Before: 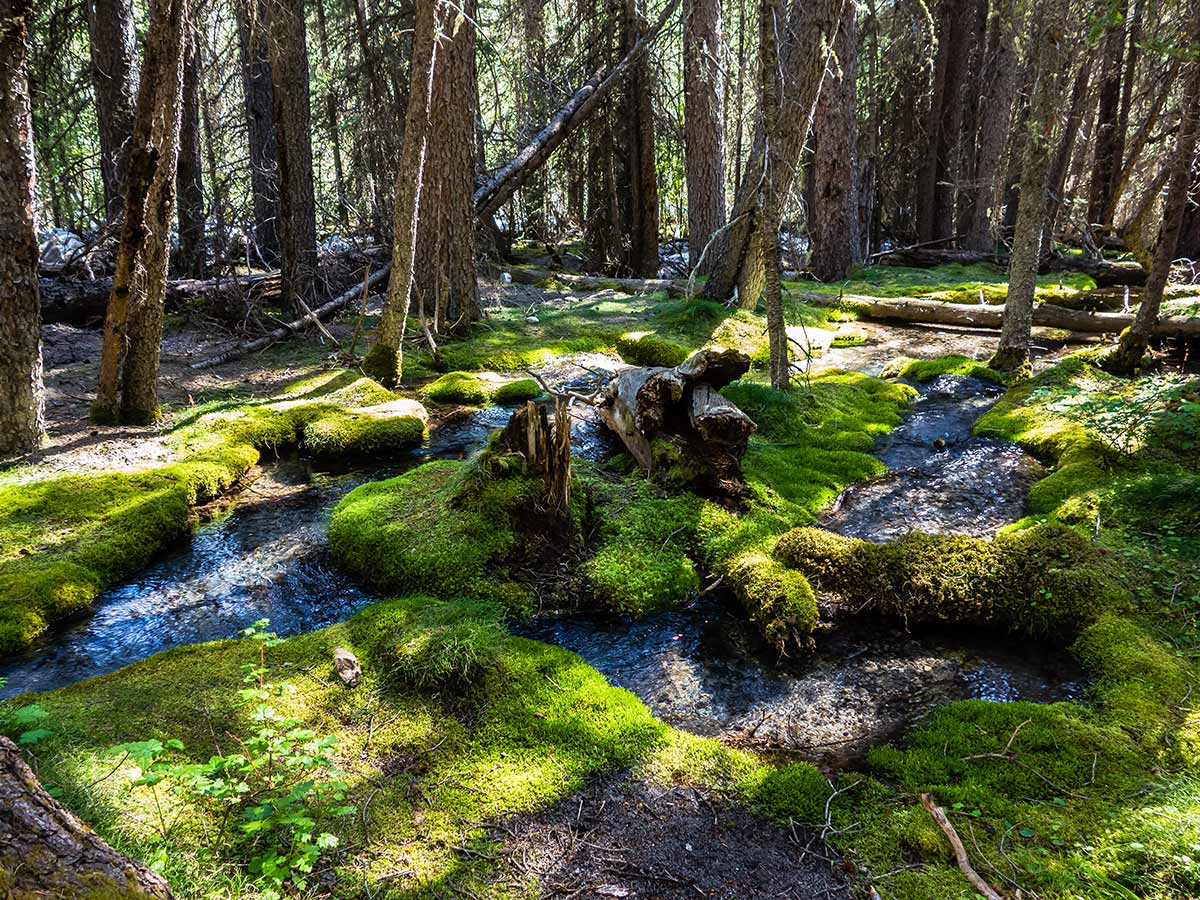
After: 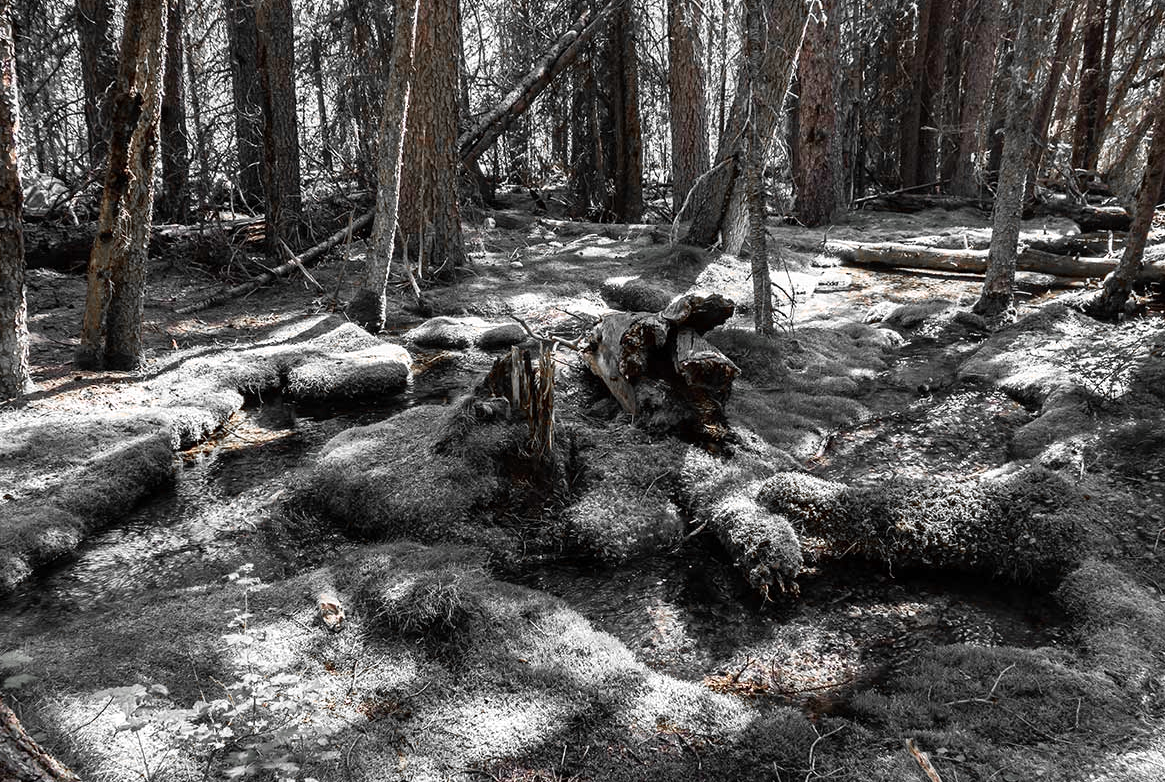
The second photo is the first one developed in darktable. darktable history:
color zones: curves: ch0 [(0, 0.65) (0.096, 0.644) (0.221, 0.539) (0.429, 0.5) (0.571, 0.5) (0.714, 0.5) (0.857, 0.5) (1, 0.65)]; ch1 [(0, 0.5) (0.143, 0.5) (0.257, -0.002) (0.429, 0.04) (0.571, -0.001) (0.714, -0.015) (0.857, 0.024) (1, 0.5)]
crop: left 1.395%, top 6.124%, right 1.507%, bottom 6.941%
